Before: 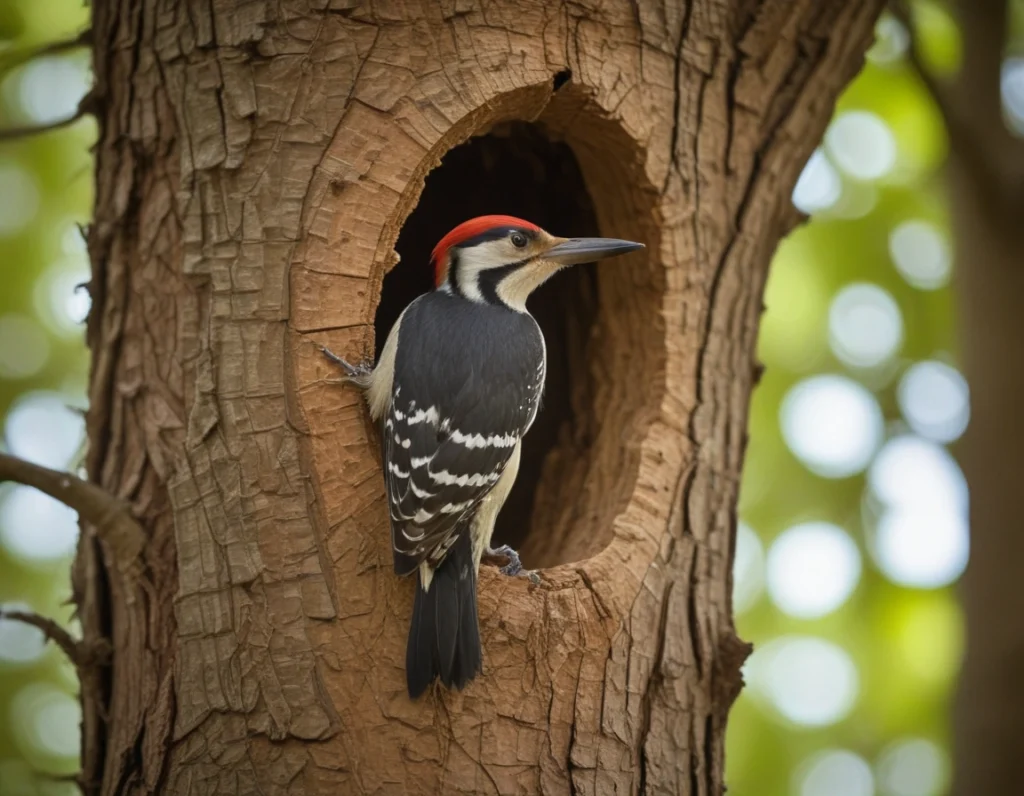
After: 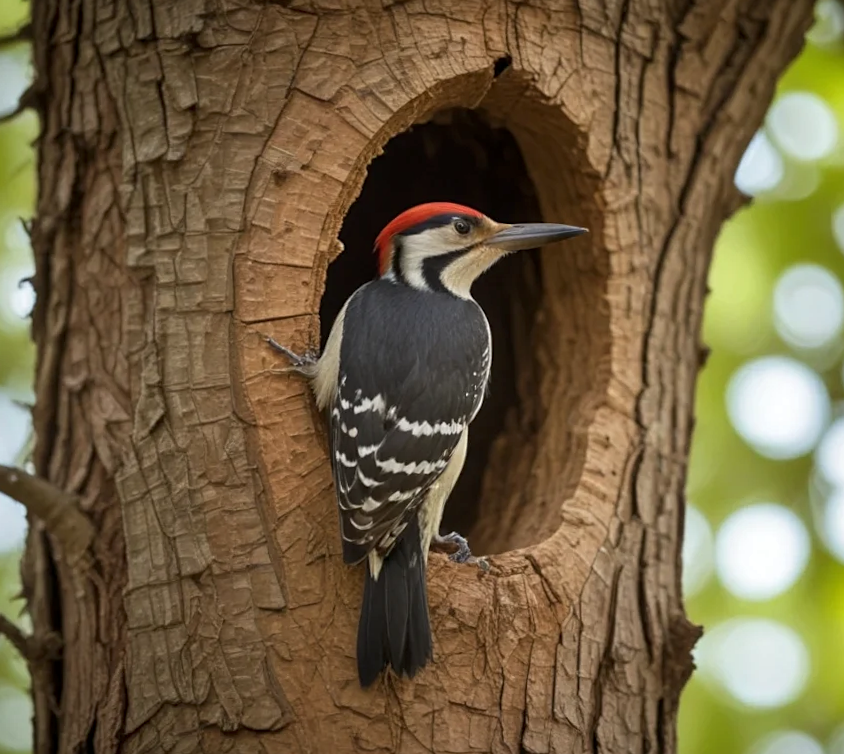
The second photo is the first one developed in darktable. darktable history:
local contrast: highlights 100%, shadows 100%, detail 120%, midtone range 0.2
sharpen: amount 0.2
crop and rotate: angle 1°, left 4.281%, top 0.642%, right 11.383%, bottom 2.486%
